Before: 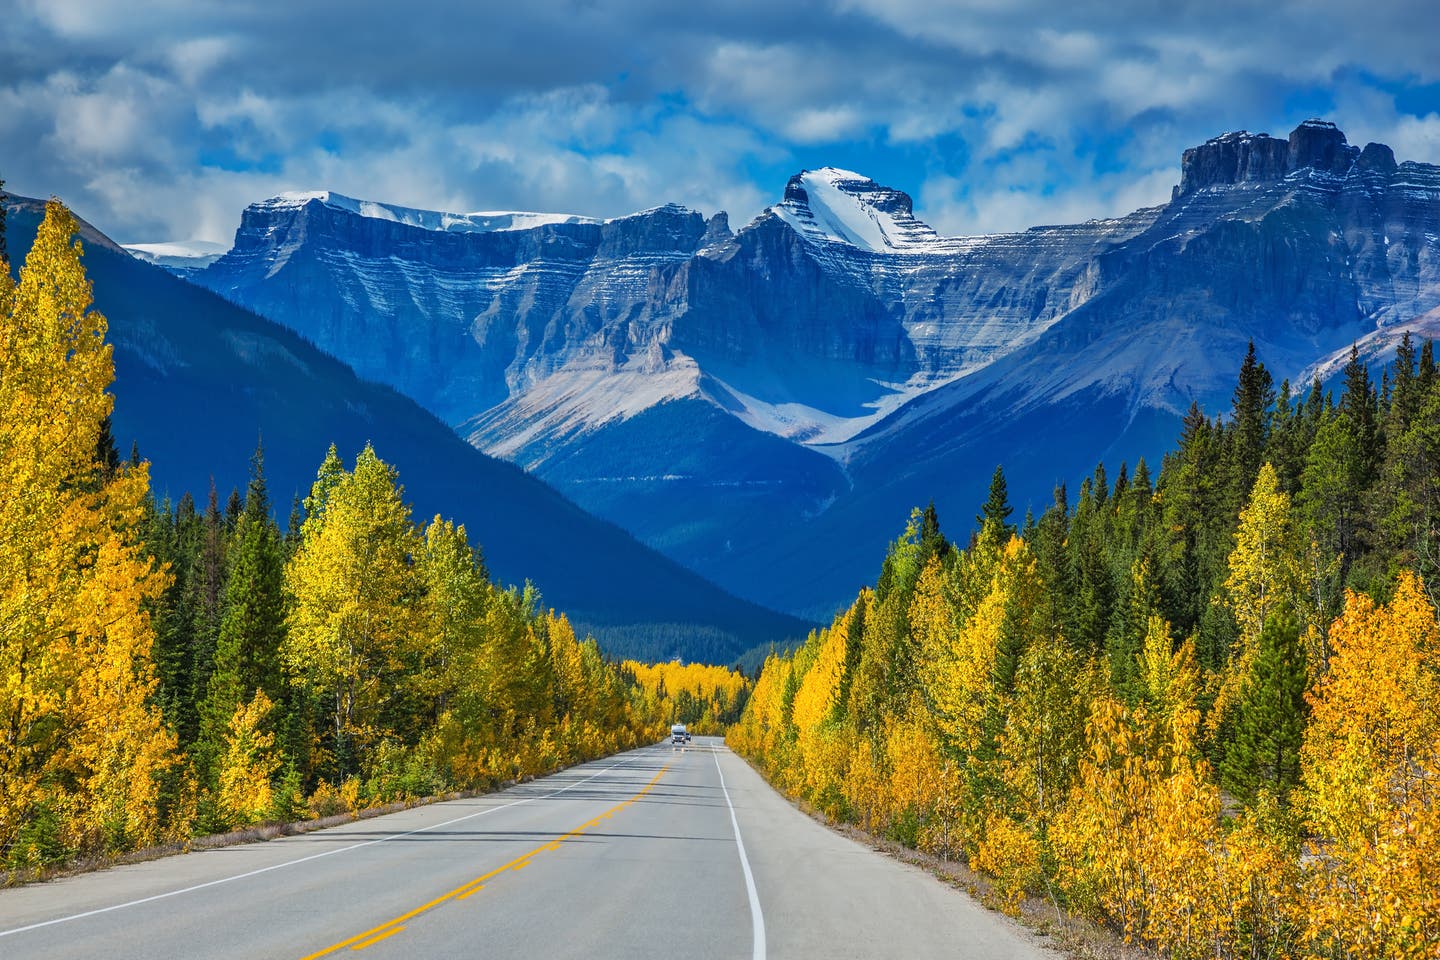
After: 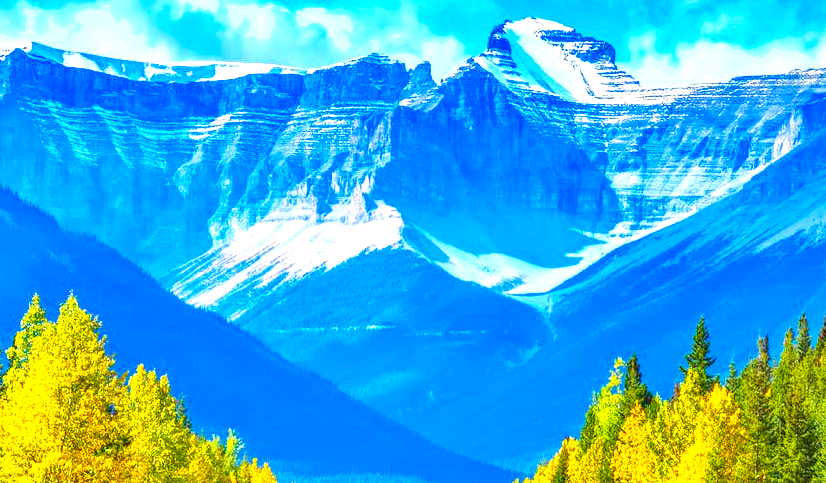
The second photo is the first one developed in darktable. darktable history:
exposure: black level correction 0, exposure 0.699 EV, compensate highlight preservation false
shadows and highlights: low approximation 0.01, soften with gaussian
color balance rgb: power › chroma 0.275%, power › hue 24.19°, highlights gain › chroma 3.053%, highlights gain › hue 78.85°, perceptual saturation grading › global saturation 30.647%, global vibrance 15.651%
crop: left 20.667%, top 15.653%, right 21.935%, bottom 33.995%
local contrast: on, module defaults
levels: levels [0.008, 0.318, 0.836]
